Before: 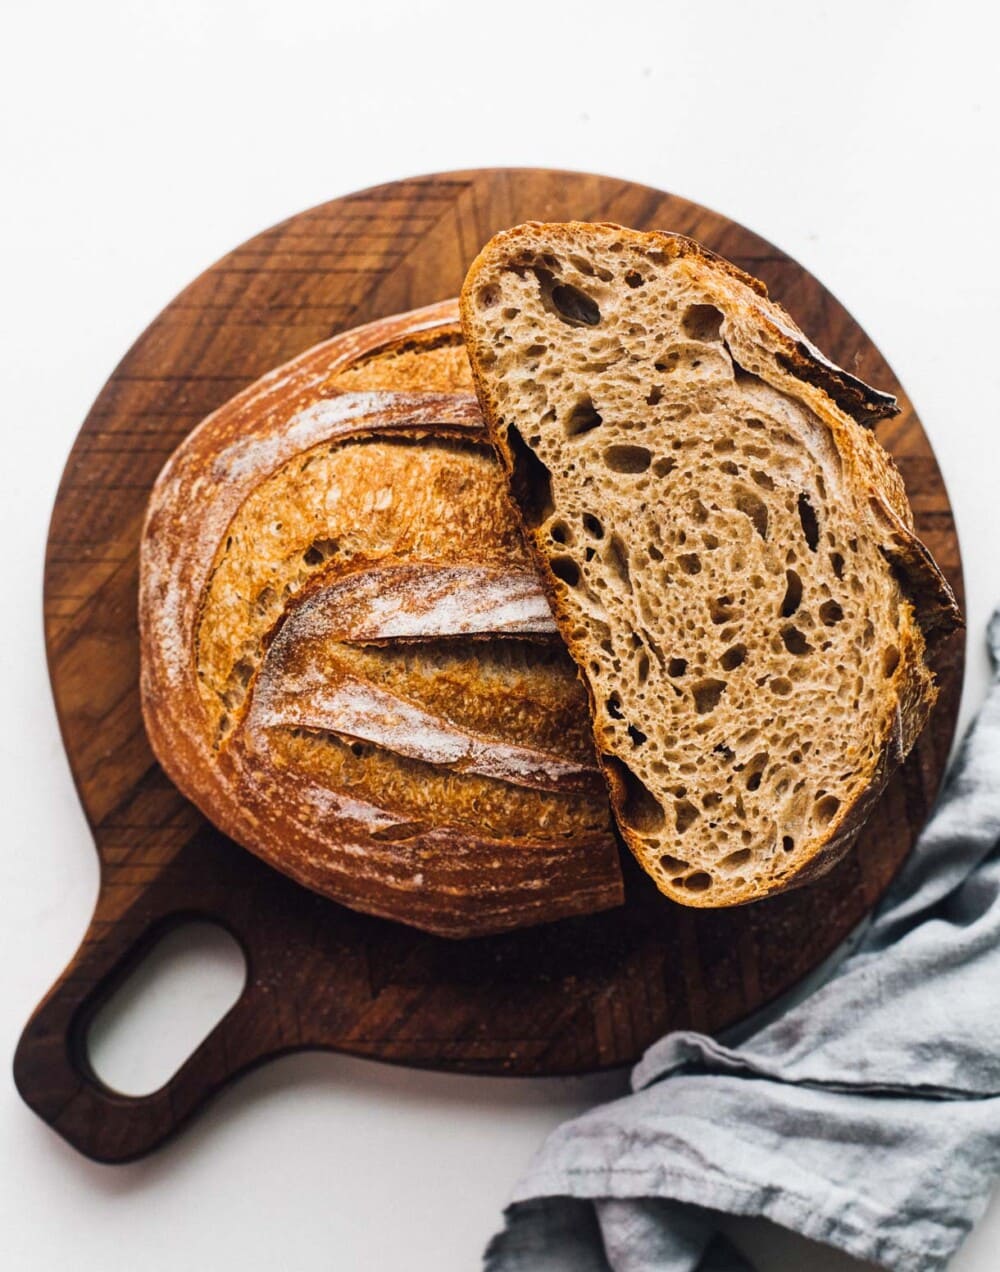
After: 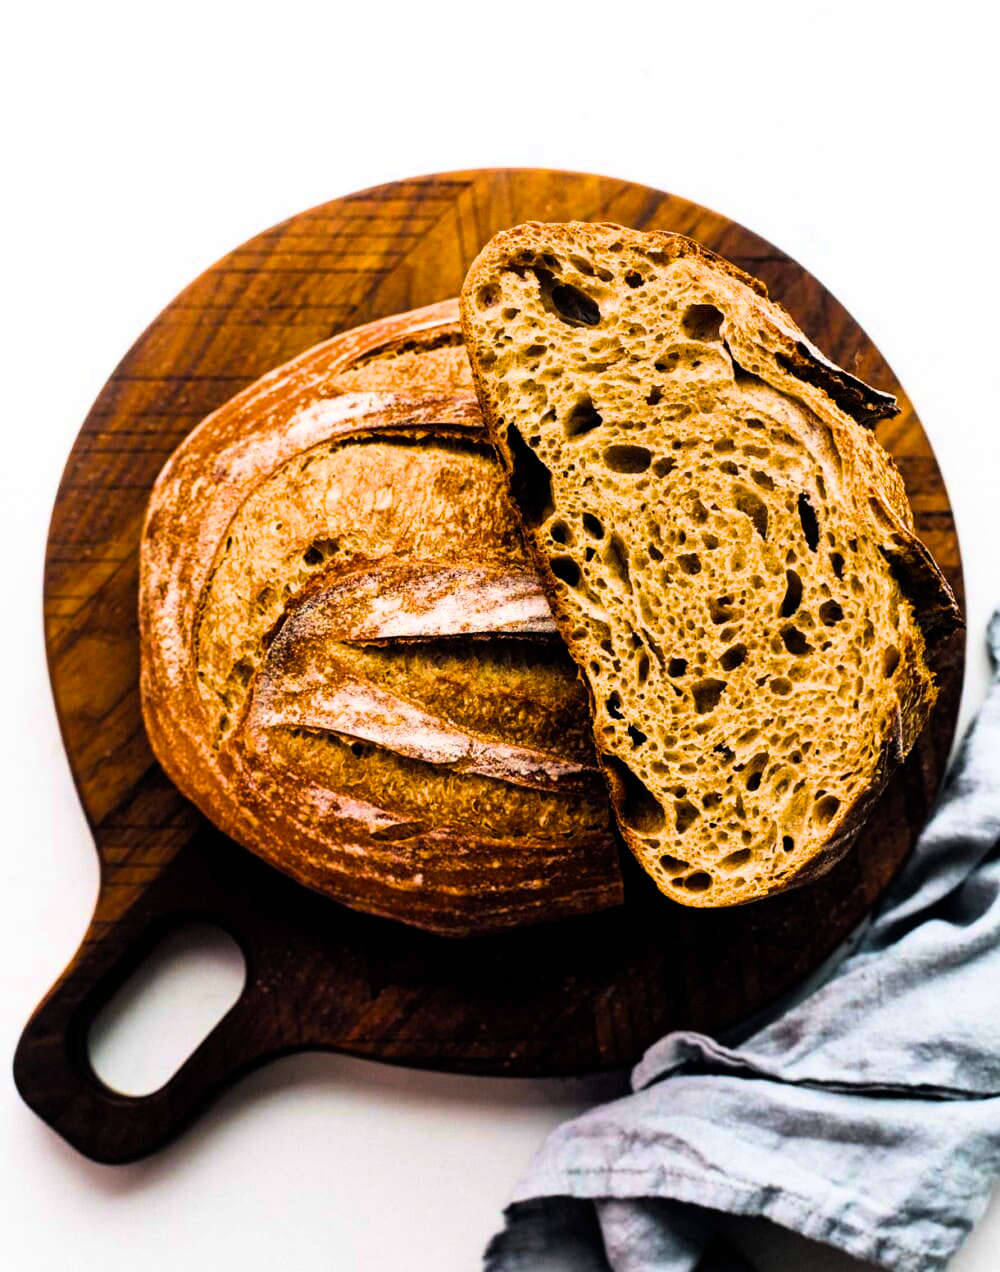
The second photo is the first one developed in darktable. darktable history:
filmic rgb: black relative exposure -6.37 EV, white relative exposure 2.42 EV, threshold 6 EV, target white luminance 99.935%, hardness 5.27, latitude 0.651%, contrast 1.416, highlights saturation mix 1.81%, enable highlight reconstruction true
color balance rgb: linear chroma grading › shadows -39.629%, linear chroma grading › highlights 39.186%, linear chroma grading › global chroma 44.921%, linear chroma grading › mid-tones -29.582%, perceptual saturation grading › global saturation 30.429%
